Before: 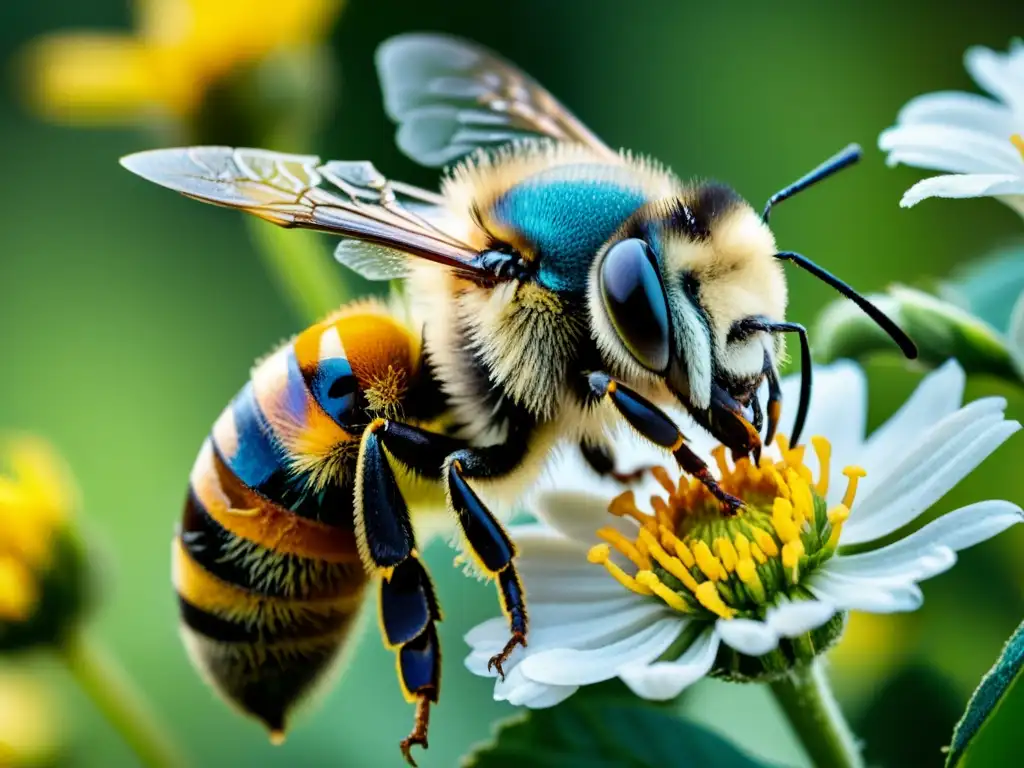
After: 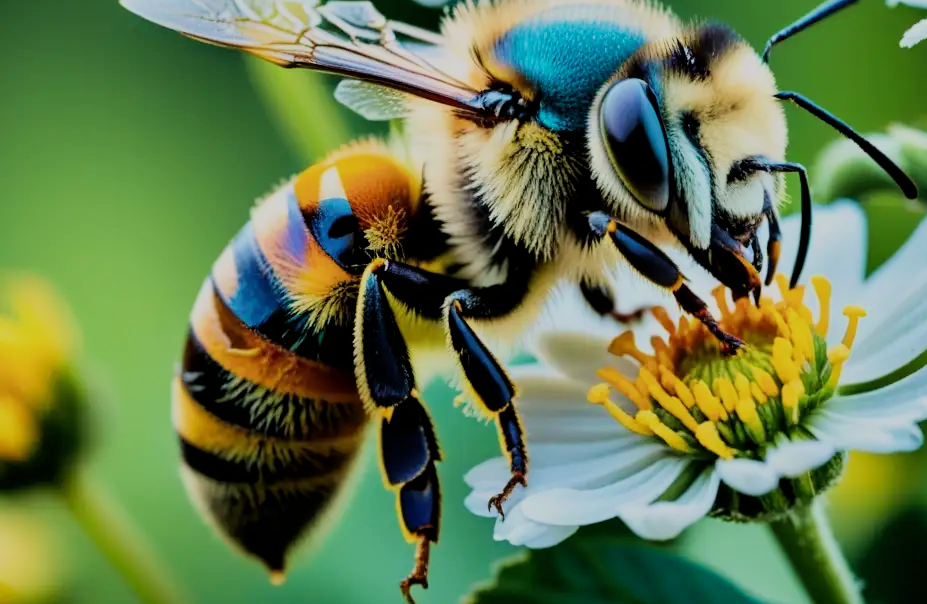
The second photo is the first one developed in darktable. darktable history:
crop: top 20.924%, right 9.398%, bottom 0.349%
filmic rgb: black relative exposure -16 EV, white relative exposure 6.92 EV, hardness 4.67
velvia: on, module defaults
